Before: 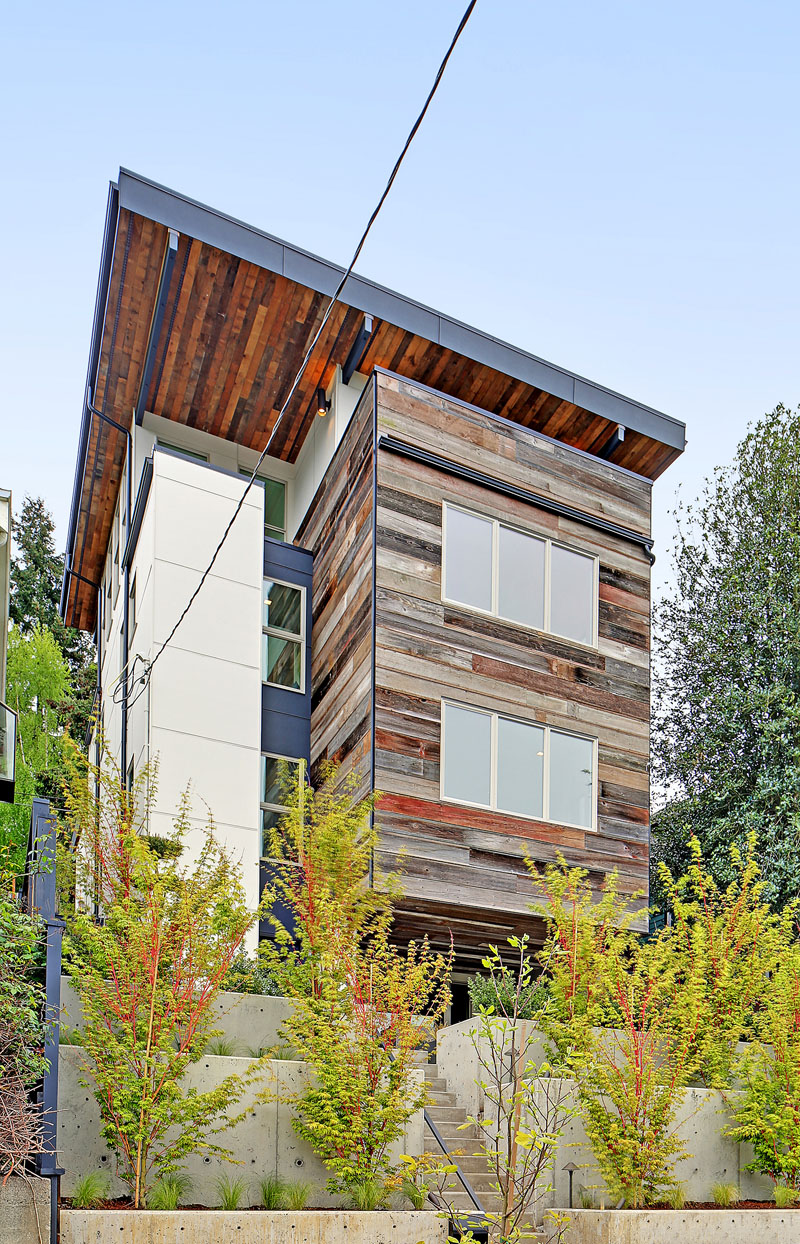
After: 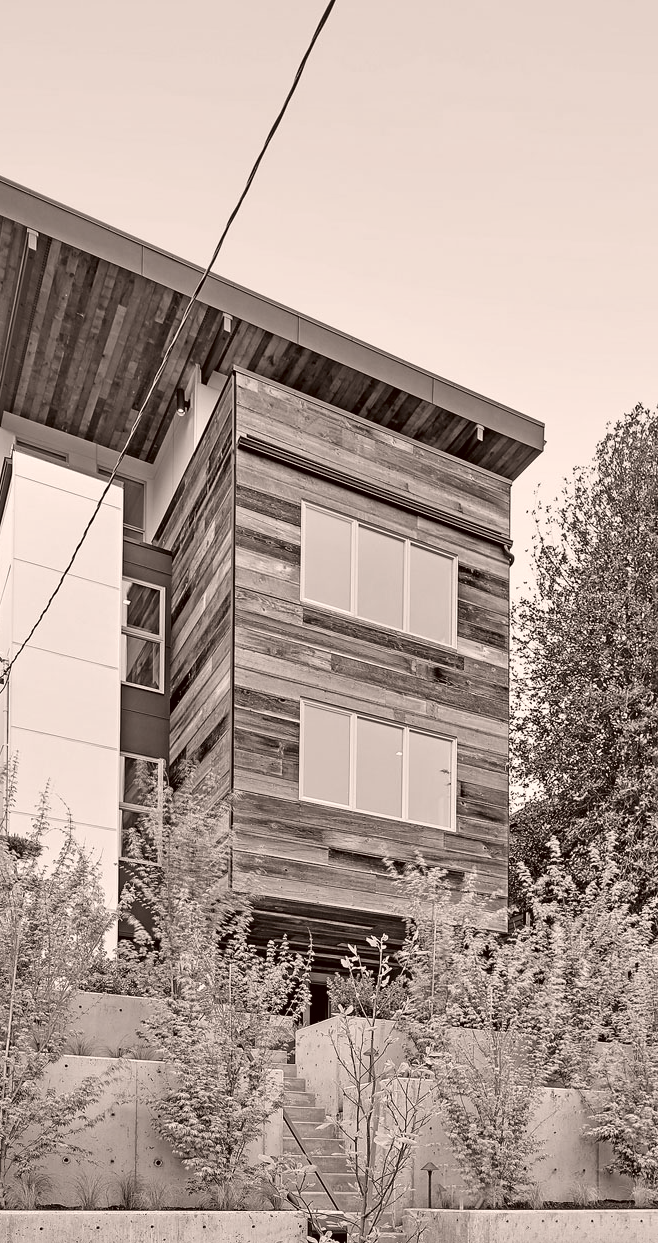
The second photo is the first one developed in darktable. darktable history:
contrast brightness saturation: saturation -0.997
crop: left 17.643%, bottom 0.037%
color correction: highlights a* 6.17, highlights b* 7.76, shadows a* 6.2, shadows b* 6.85, saturation 0.927
